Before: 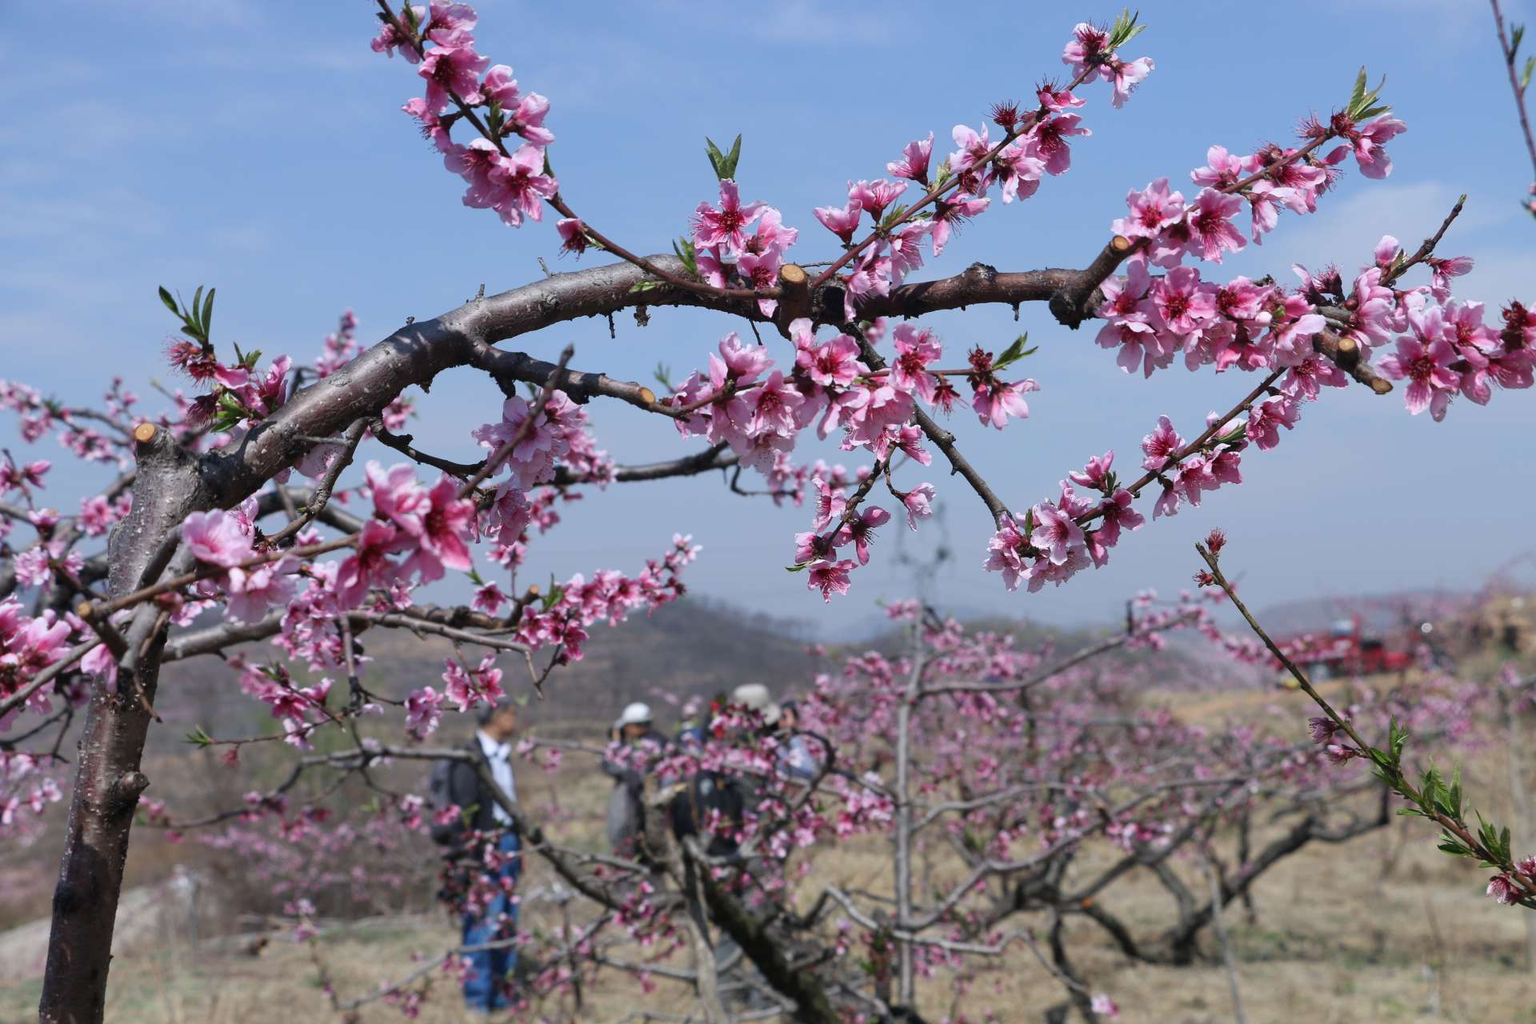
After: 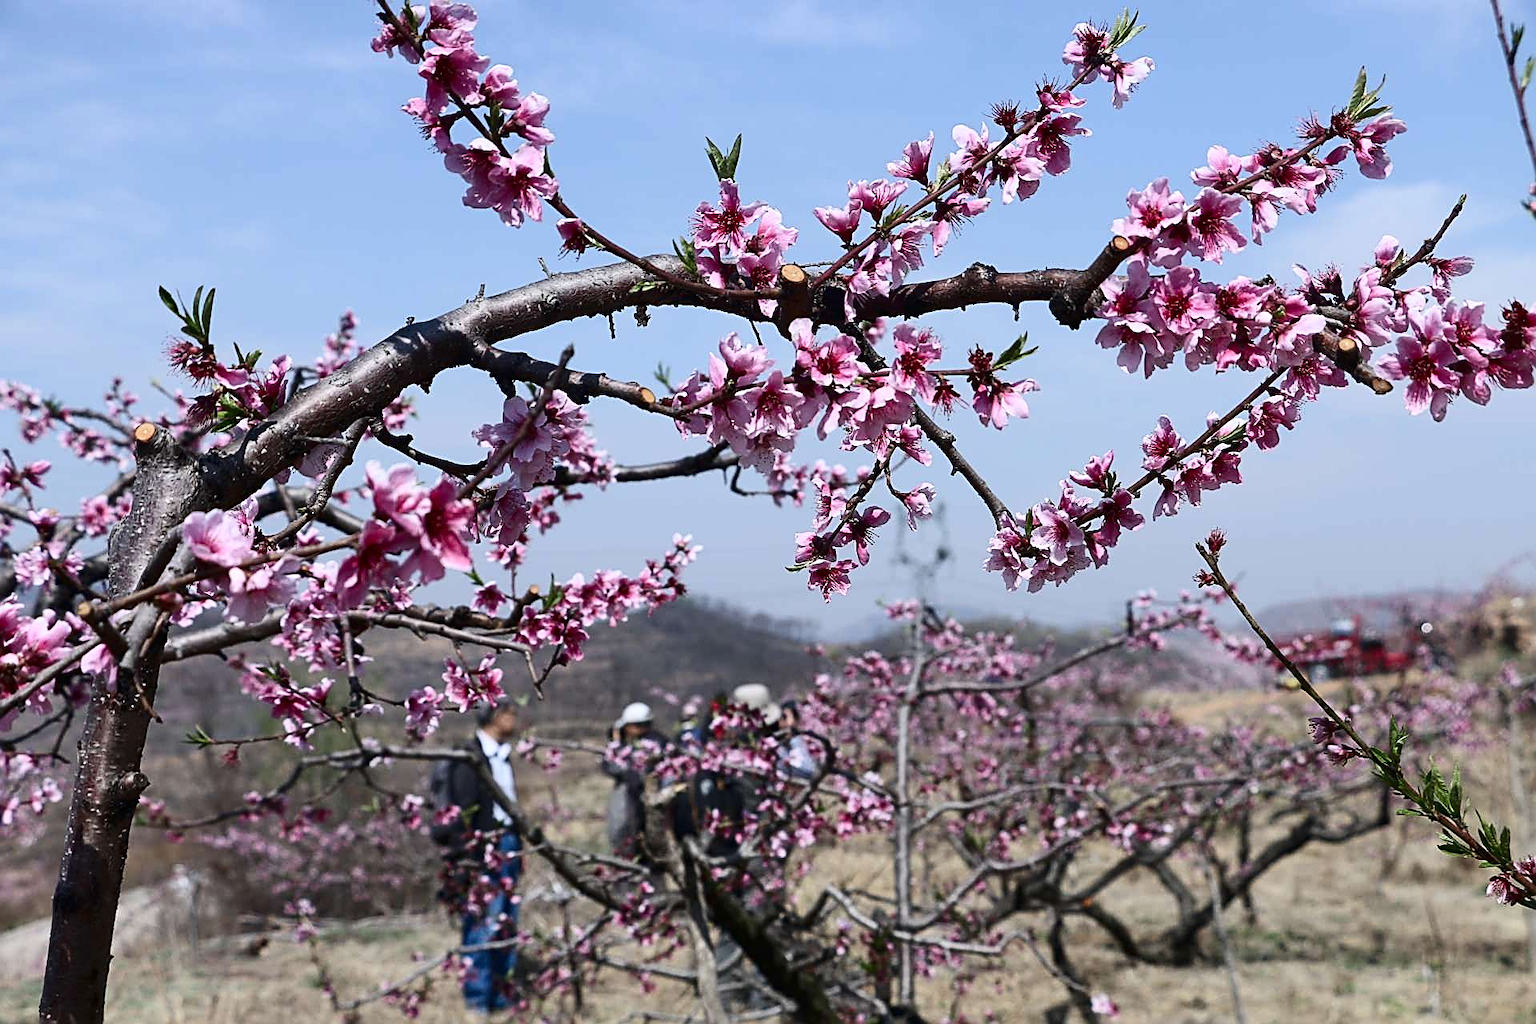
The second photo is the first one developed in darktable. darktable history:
sharpen: amount 1
contrast brightness saturation: contrast 0.28
